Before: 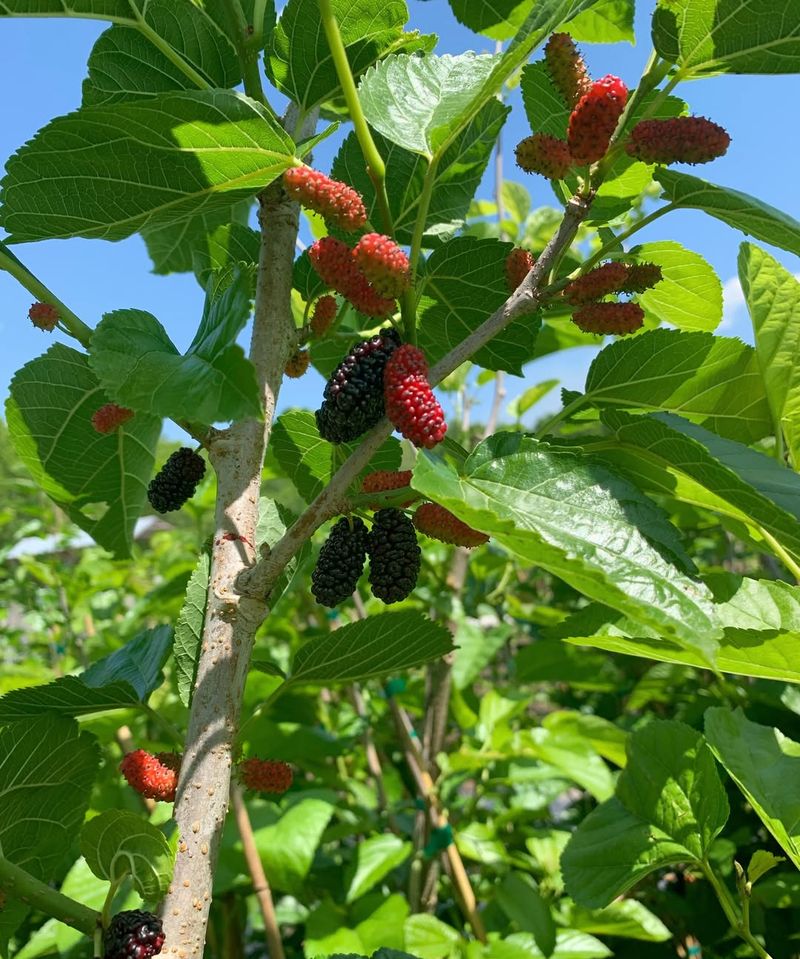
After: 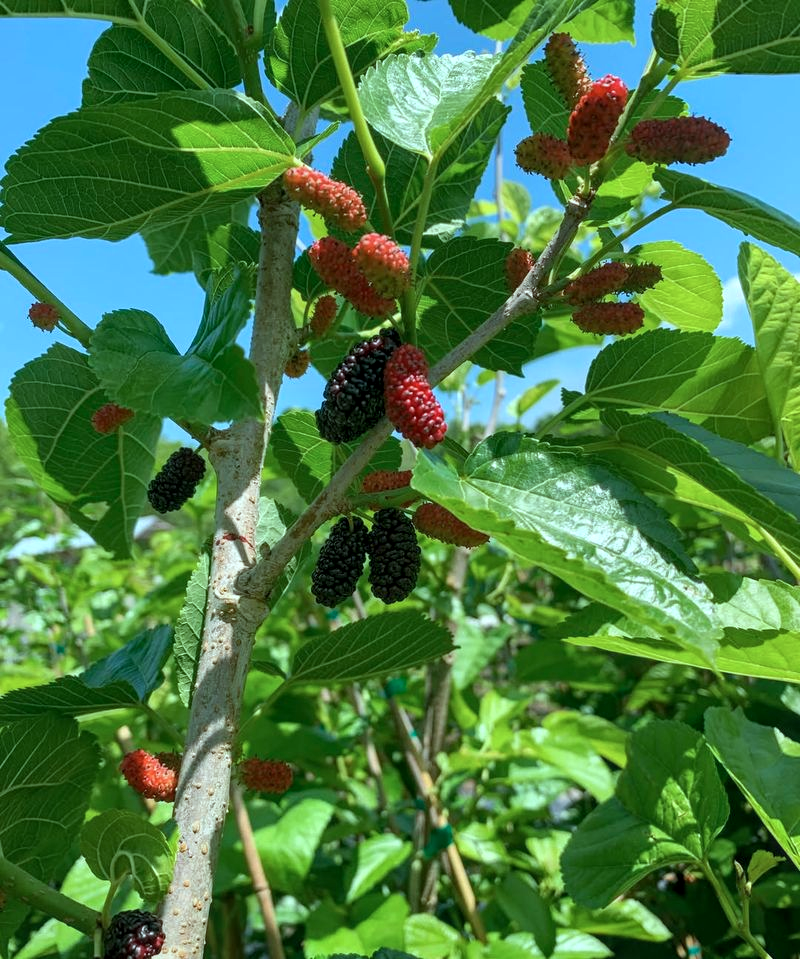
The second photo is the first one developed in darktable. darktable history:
local contrast: on, module defaults
color correction: highlights a* -9.94, highlights b* -9.7
